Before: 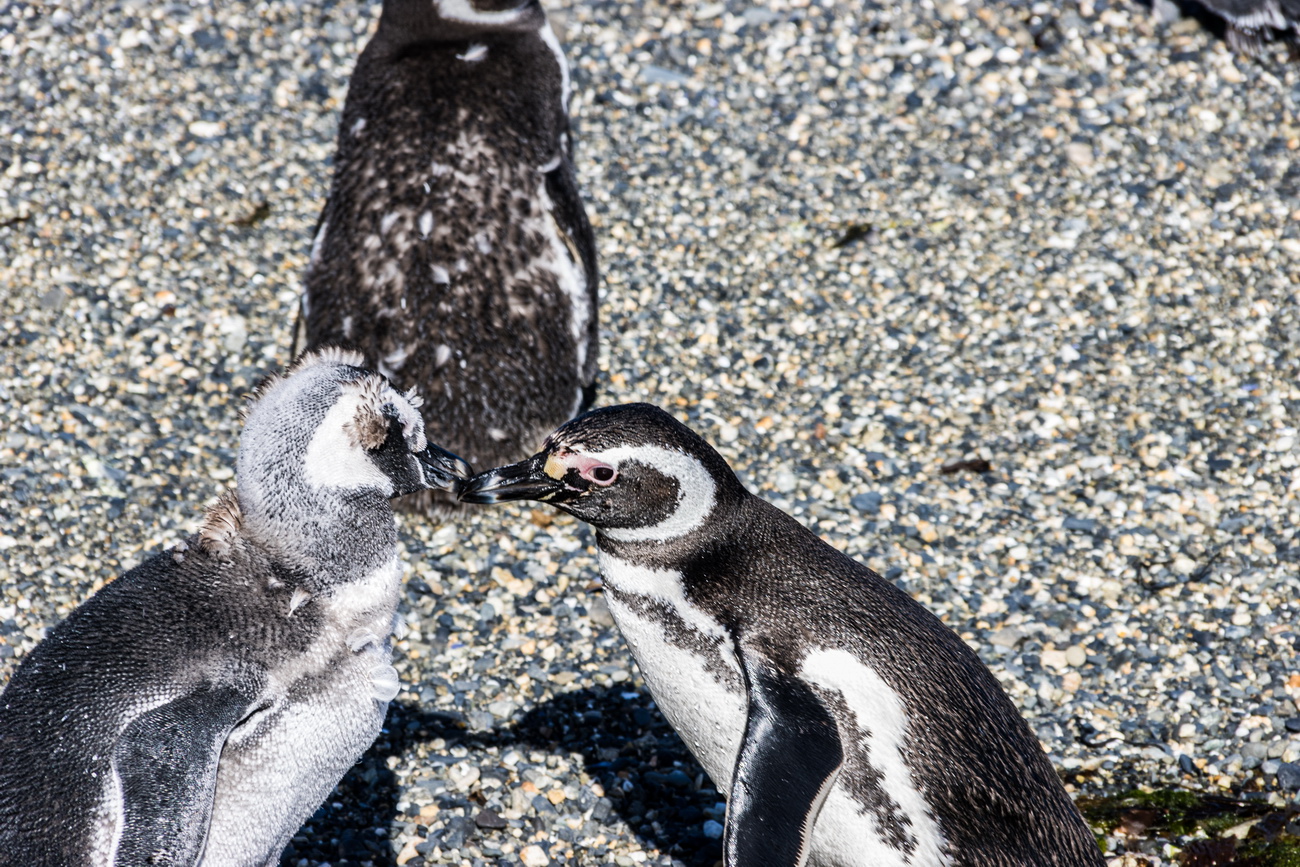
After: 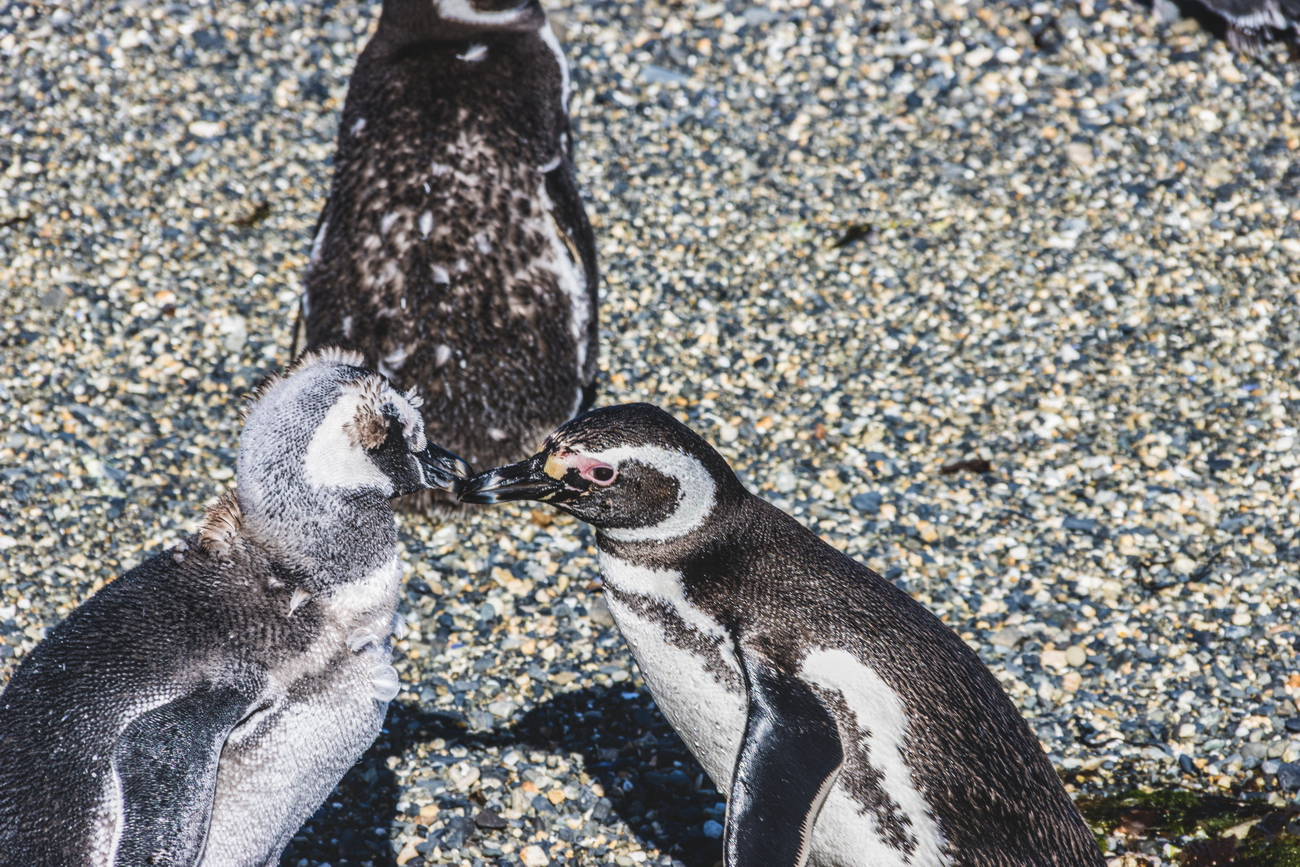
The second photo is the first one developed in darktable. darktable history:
velvia: on, module defaults
local contrast: on, module defaults
exposure: black level correction -0.013, exposure -0.194 EV, compensate highlight preservation false
